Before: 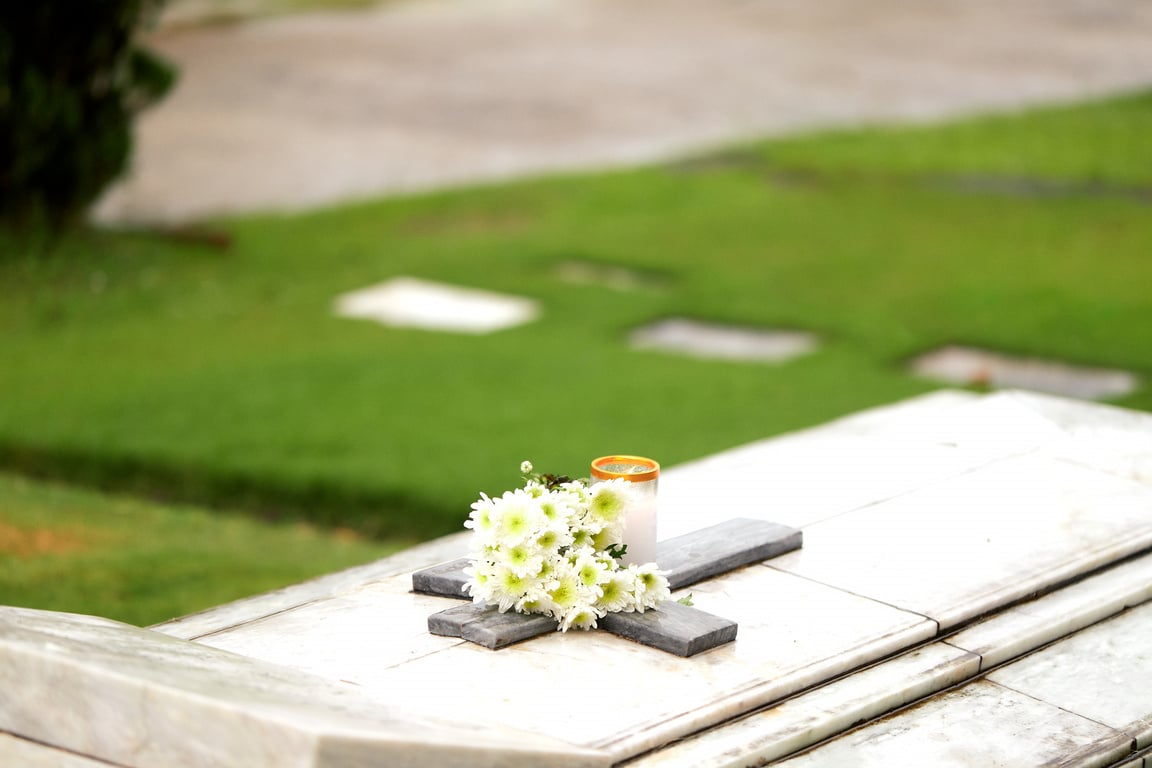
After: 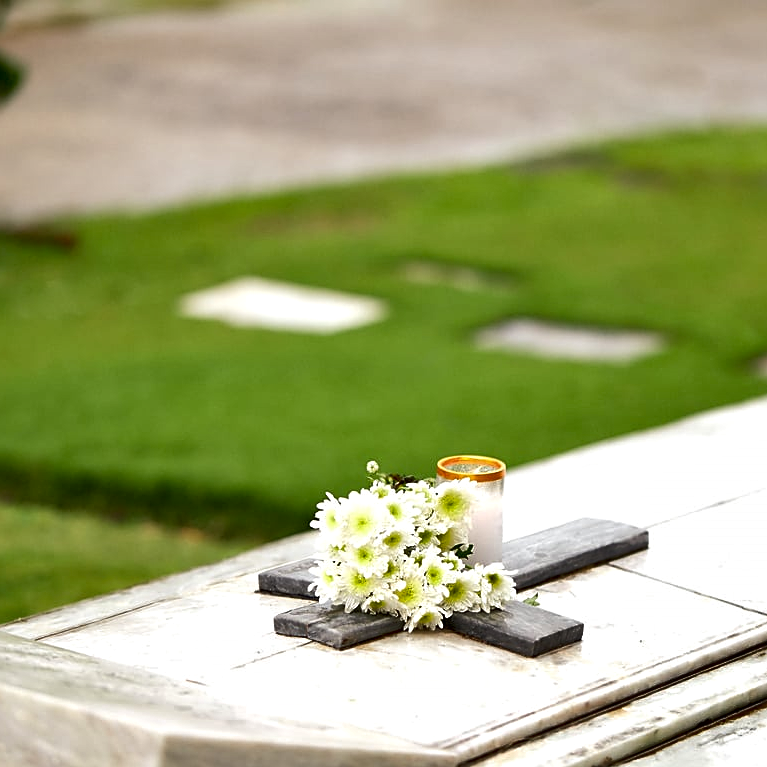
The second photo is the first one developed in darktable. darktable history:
sharpen: on, module defaults
crop and rotate: left 13.409%, right 19.924%
exposure: black level correction 0.005, exposure 0.014 EV, compensate highlight preservation false
shadows and highlights: low approximation 0.01, soften with gaussian
local contrast: mode bilateral grid, contrast 30, coarseness 25, midtone range 0.2
